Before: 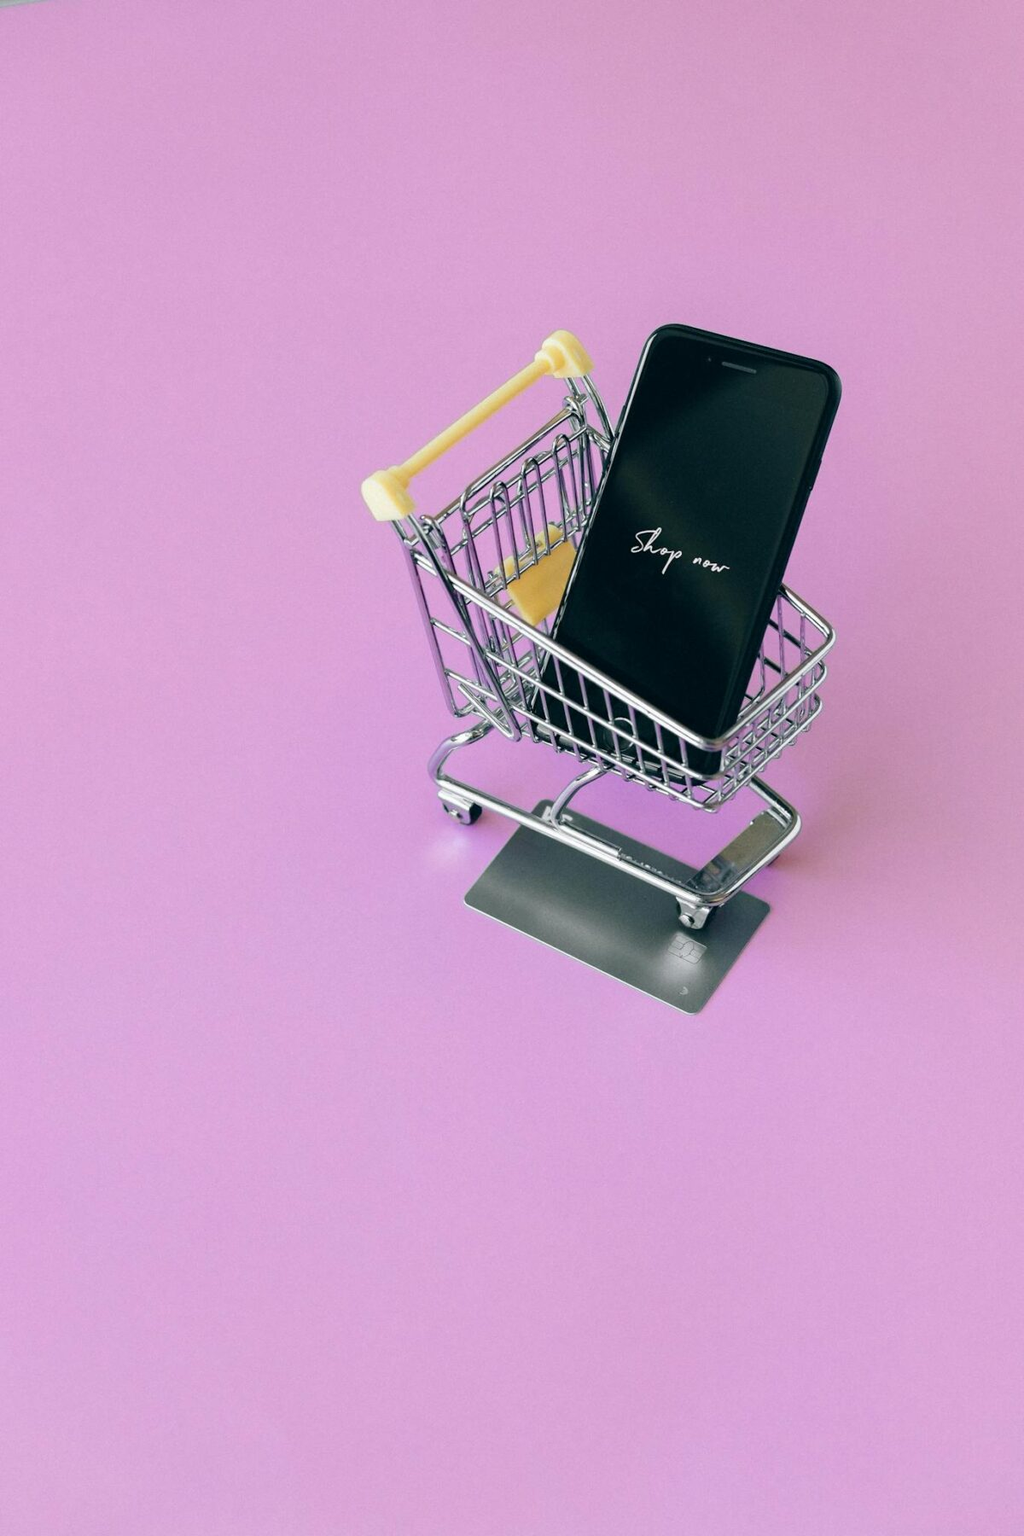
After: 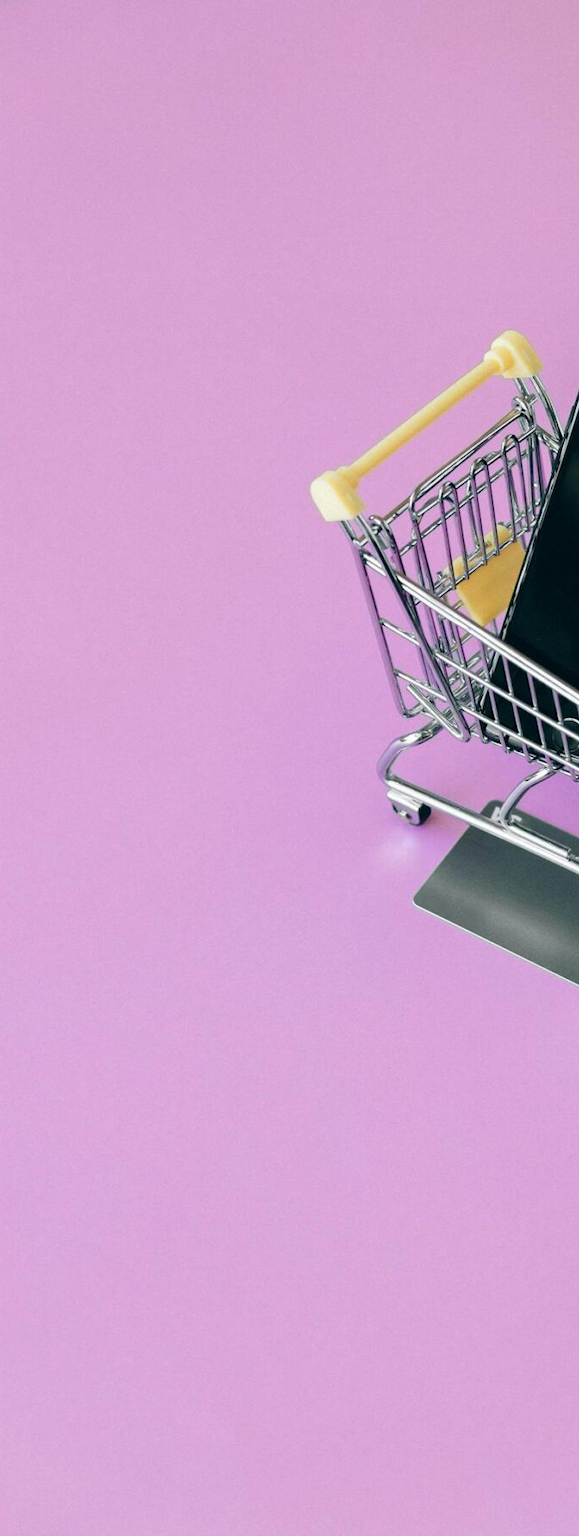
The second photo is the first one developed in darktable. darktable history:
crop: left 5.035%, right 38.365%
